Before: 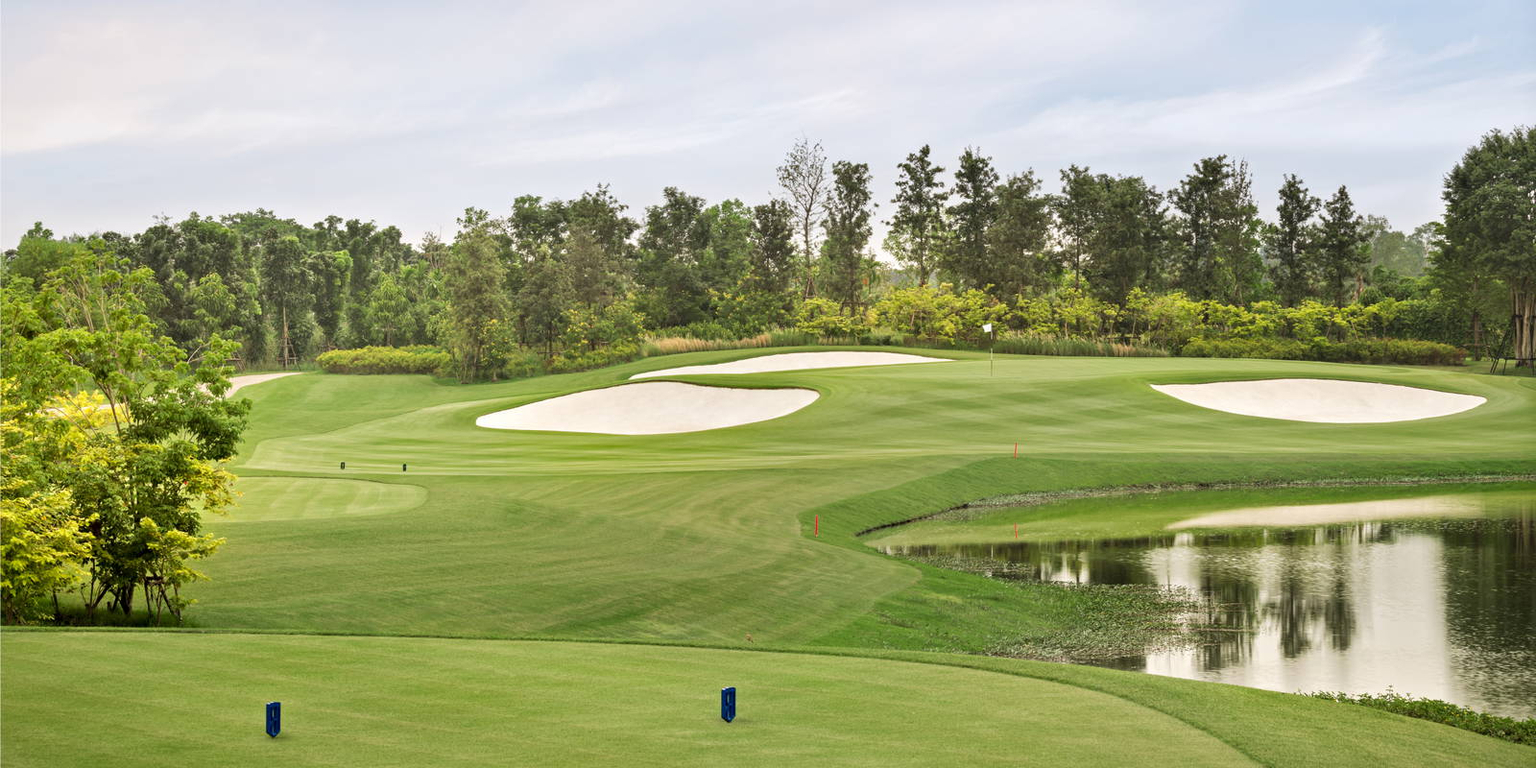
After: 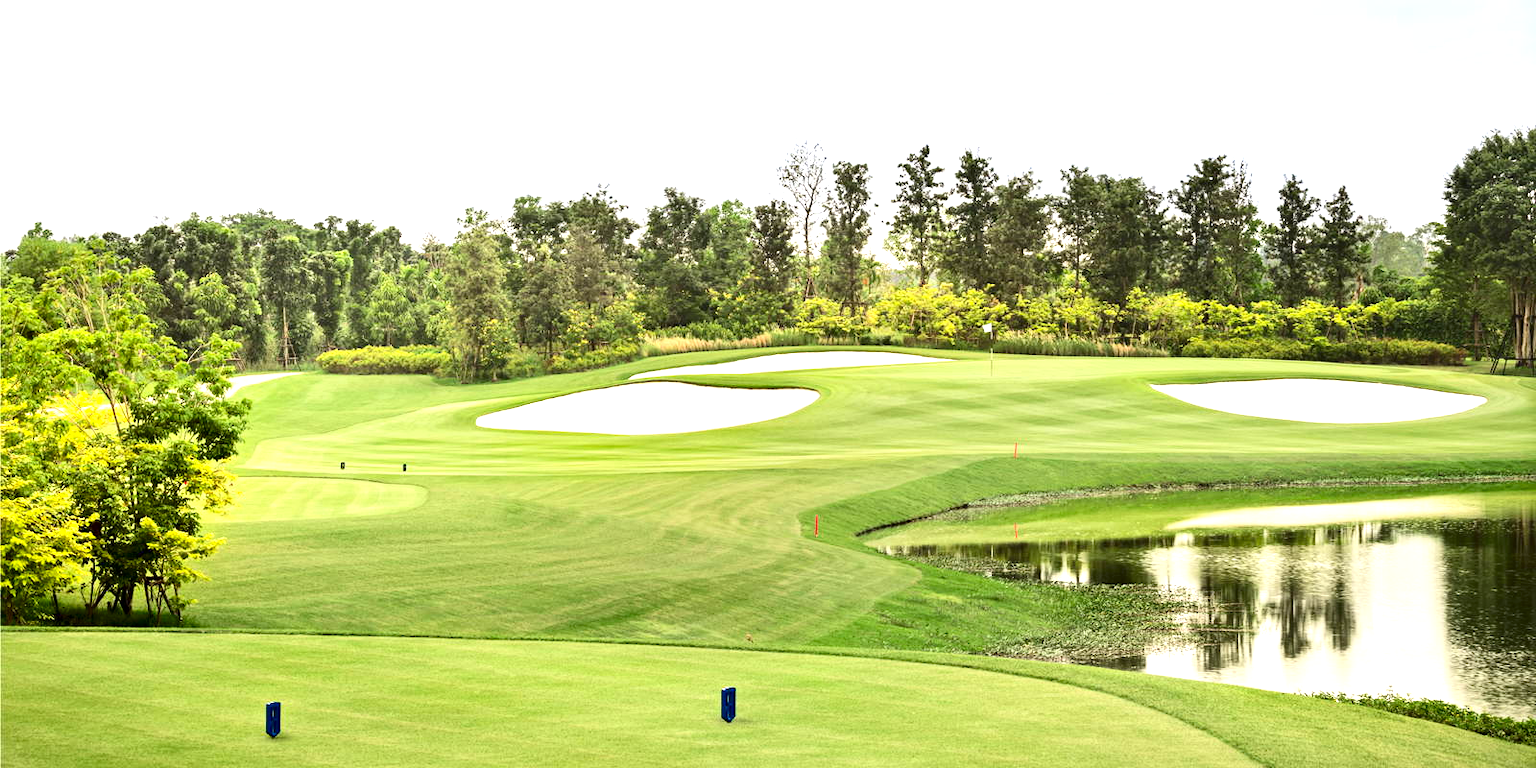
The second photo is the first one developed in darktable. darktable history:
contrast brightness saturation: contrast 0.199, brightness -0.112, saturation 0.097
exposure: black level correction 0, exposure 0.892 EV, compensate highlight preservation false
